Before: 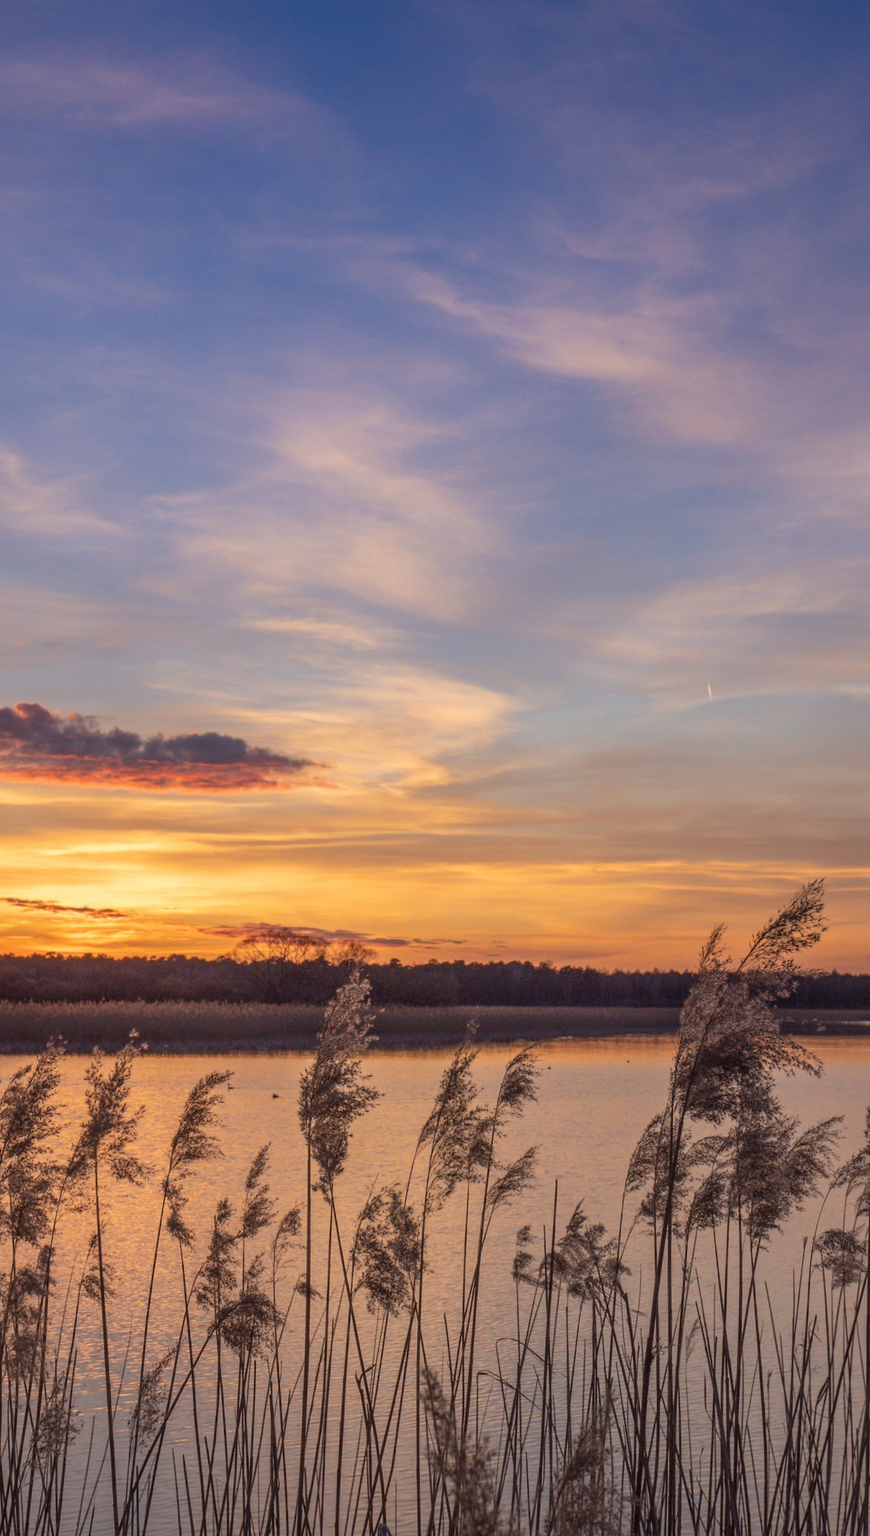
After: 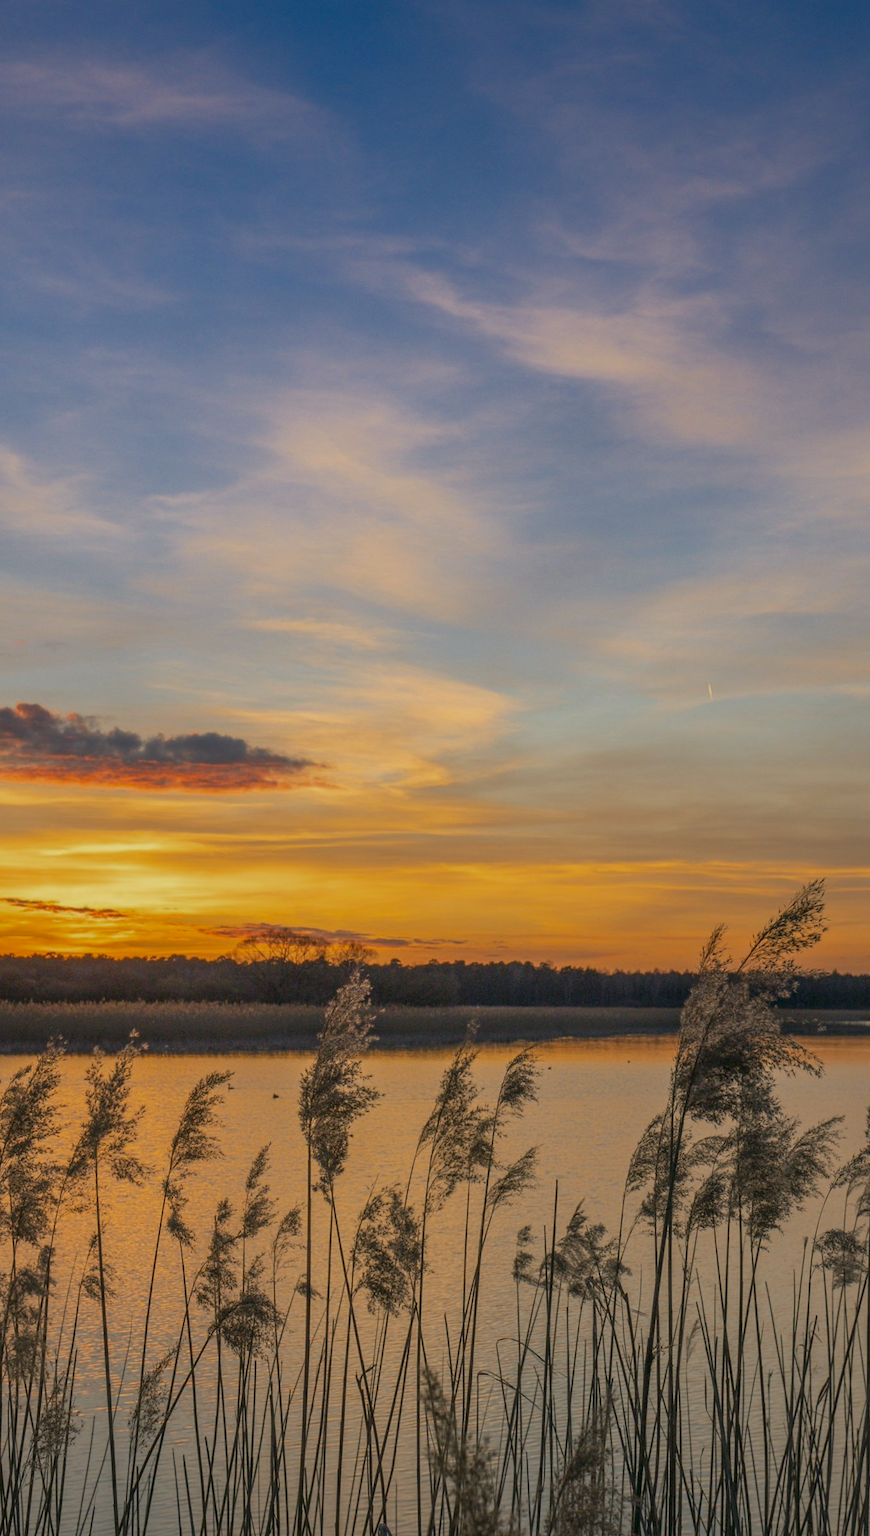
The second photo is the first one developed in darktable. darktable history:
color correction: highlights a* -0.482, highlights b* 9.48, shadows a* -9.48, shadows b* 0.803
color zones: curves: ch0 [(0, 0.425) (0.143, 0.422) (0.286, 0.42) (0.429, 0.419) (0.571, 0.419) (0.714, 0.42) (0.857, 0.422) (1, 0.425)]
